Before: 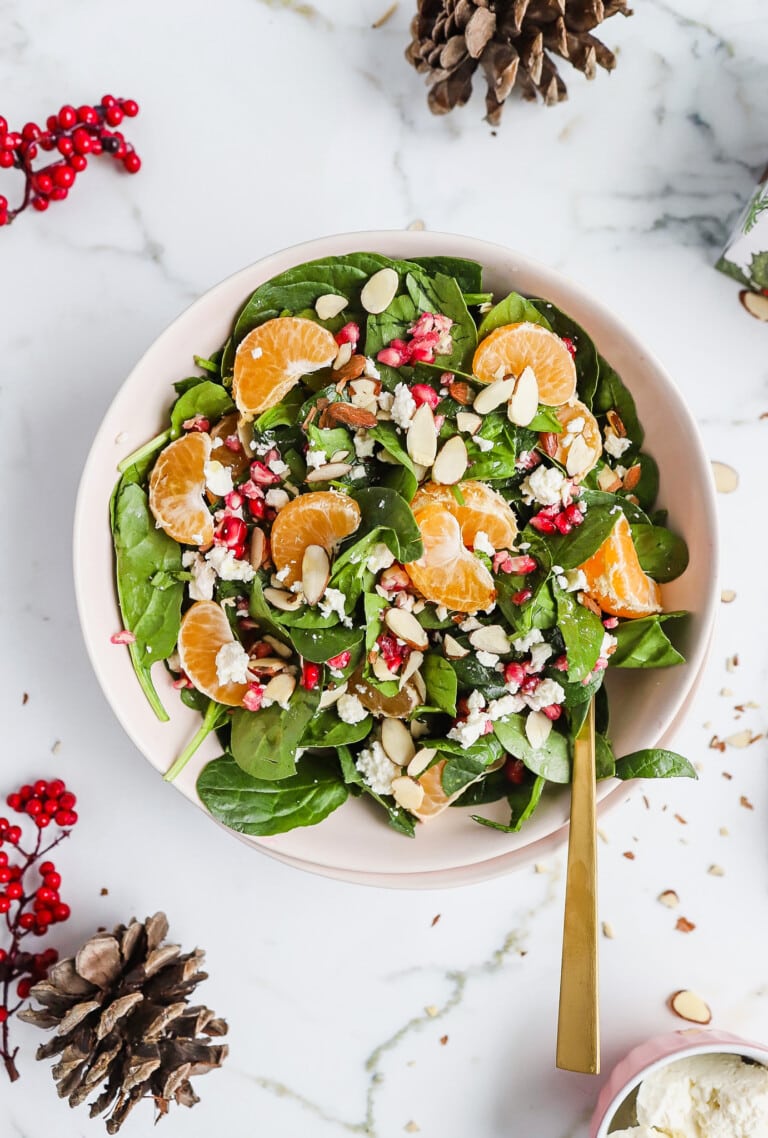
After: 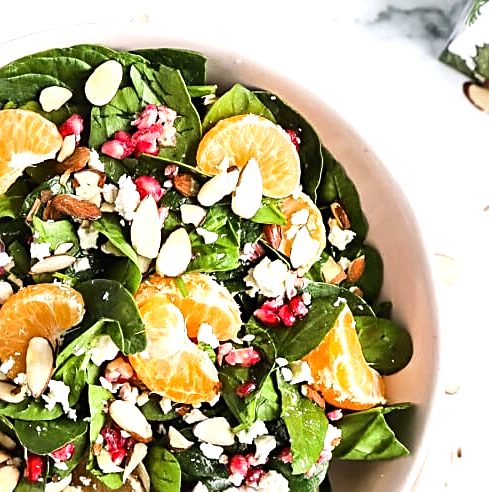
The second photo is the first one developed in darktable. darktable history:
crop: left 36.005%, top 18.293%, right 0.31%, bottom 38.444%
sharpen: on, module defaults
white balance: emerald 1
tone equalizer: -8 EV -0.75 EV, -7 EV -0.7 EV, -6 EV -0.6 EV, -5 EV -0.4 EV, -3 EV 0.4 EV, -2 EV 0.6 EV, -1 EV 0.7 EV, +0 EV 0.75 EV, edges refinement/feathering 500, mask exposure compensation -1.57 EV, preserve details no
